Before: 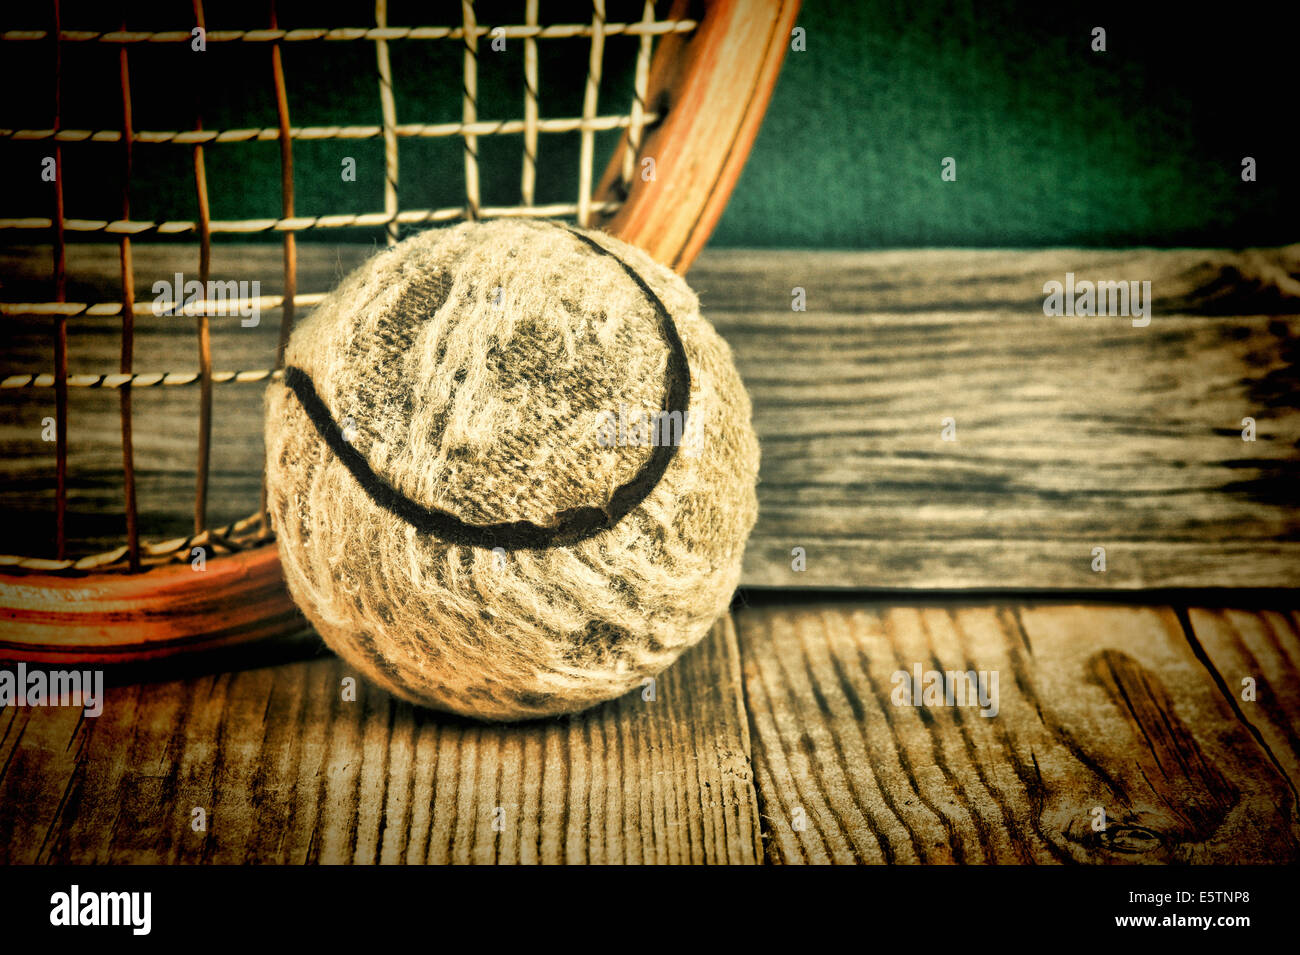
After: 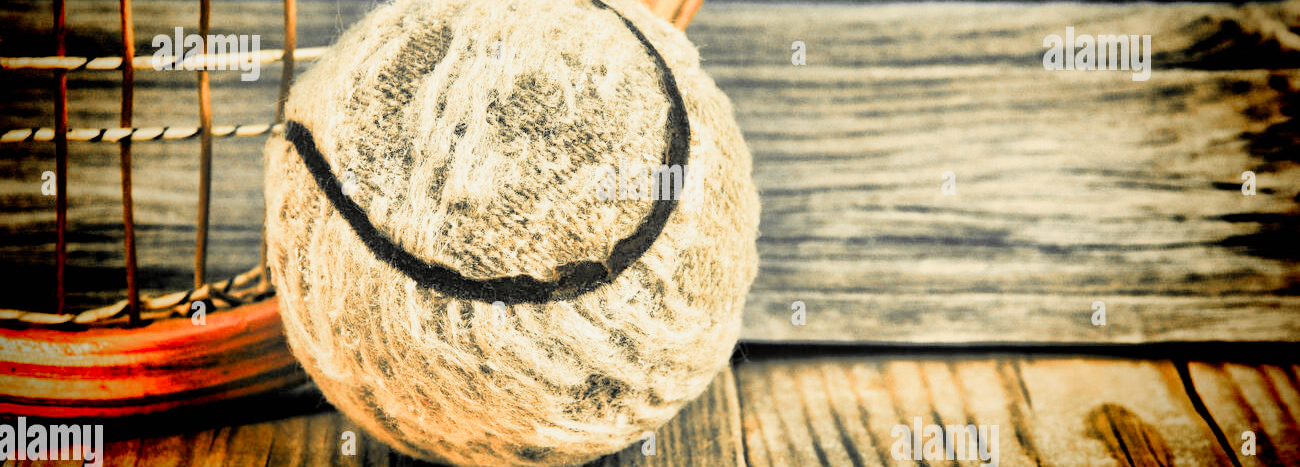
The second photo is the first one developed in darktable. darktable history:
exposure: black level correction 0, exposure 1.2 EV, compensate highlight preservation false
filmic rgb: black relative exposure -7.65 EV, white relative exposure 4.56 EV, hardness 3.61
color zones: curves: ch1 [(0, 0.679) (0.143, 0.647) (0.286, 0.261) (0.378, -0.011) (0.571, 0.396) (0.714, 0.399) (0.857, 0.406) (1, 0.679)]
crop and rotate: top 25.833%, bottom 25.202%
